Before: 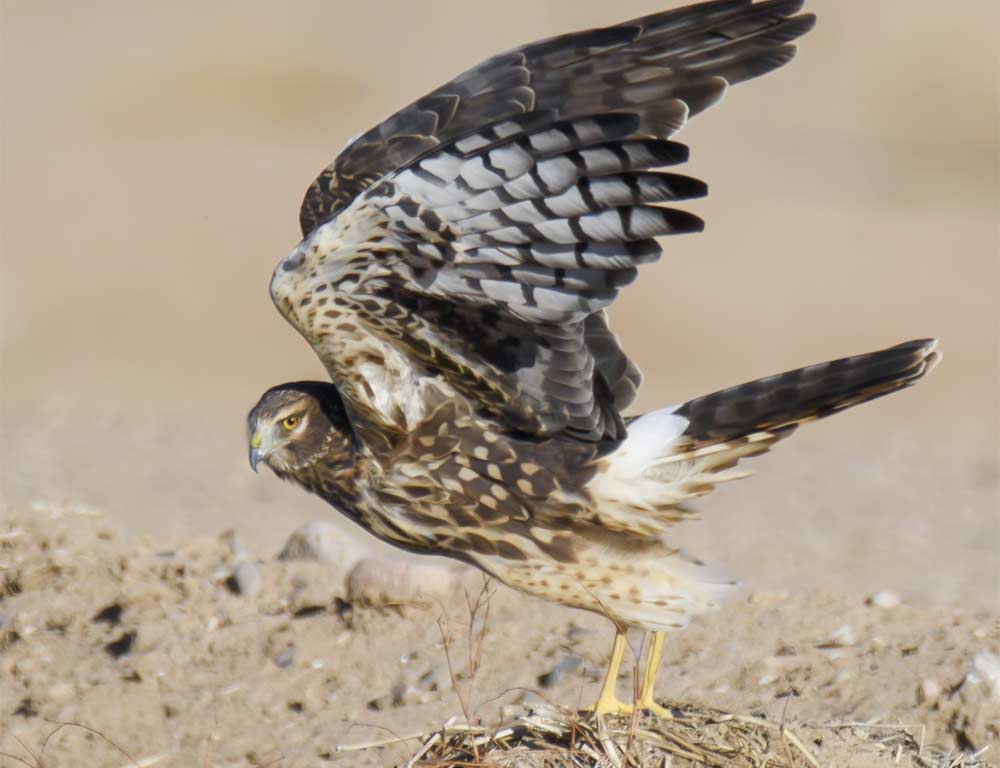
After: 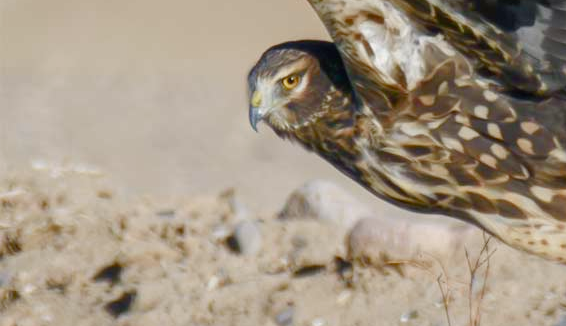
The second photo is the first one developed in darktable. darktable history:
color zones: curves: ch1 [(0.235, 0.558) (0.75, 0.5)]; ch2 [(0.25, 0.462) (0.749, 0.457)]
crop: top 44.507%, right 43.334%, bottom 13.005%
color balance rgb: power › chroma 0.477%, power › hue 215.31°, perceptual saturation grading › global saturation 20%, perceptual saturation grading › highlights -50.338%, perceptual saturation grading › shadows 30.767%, global vibrance 9.704%
